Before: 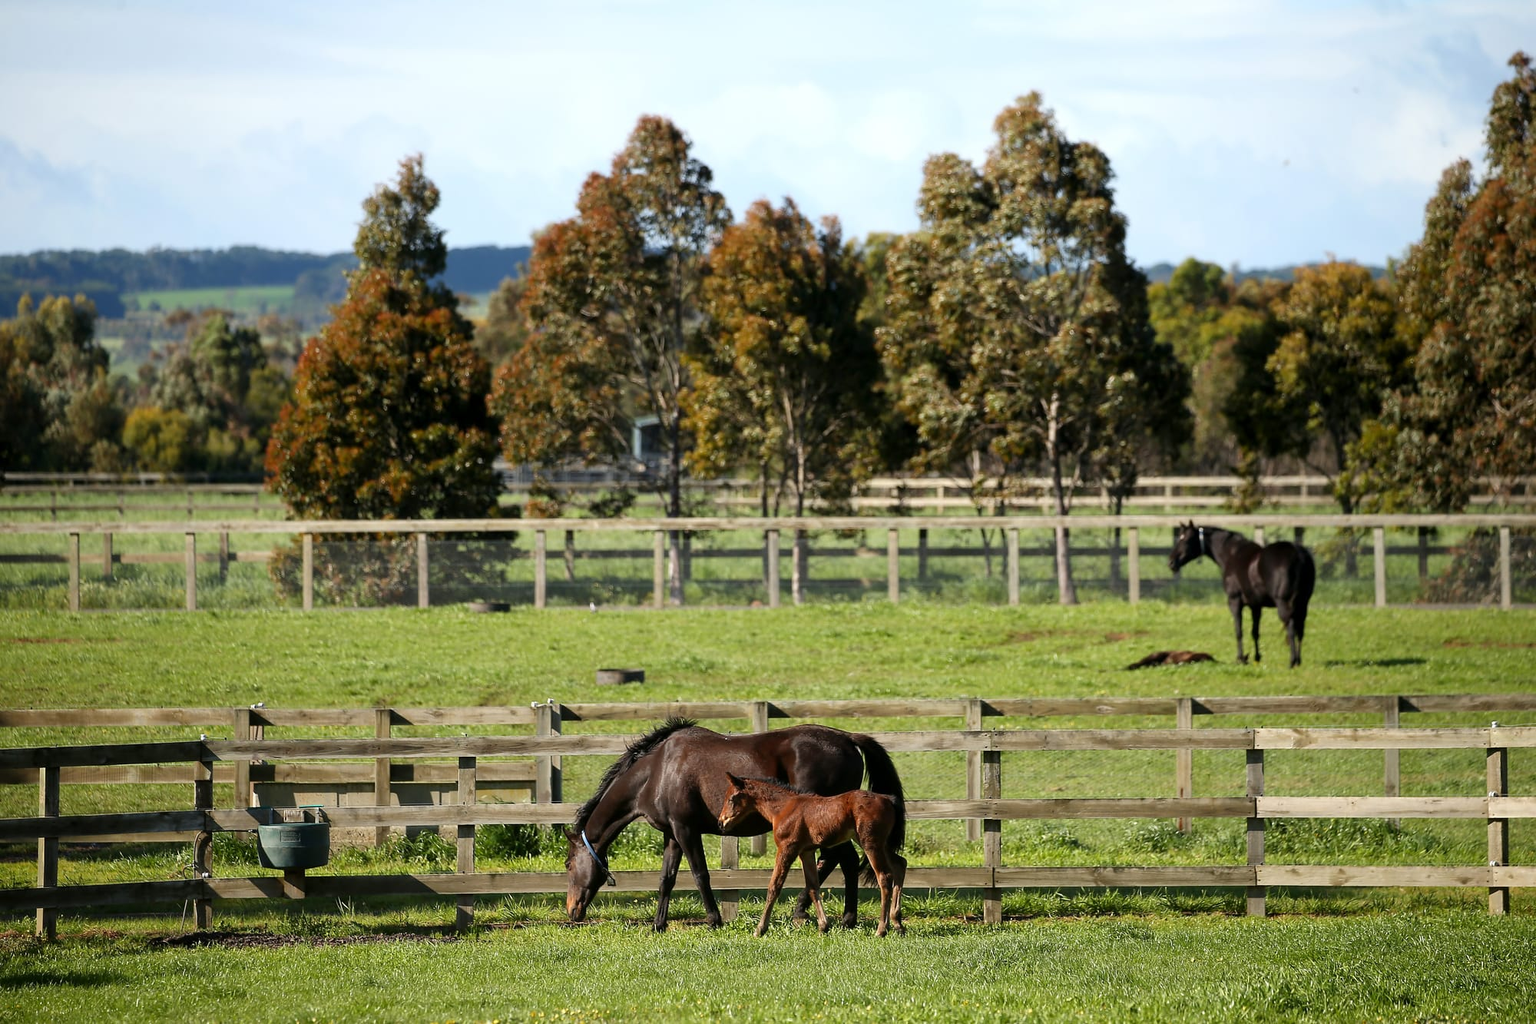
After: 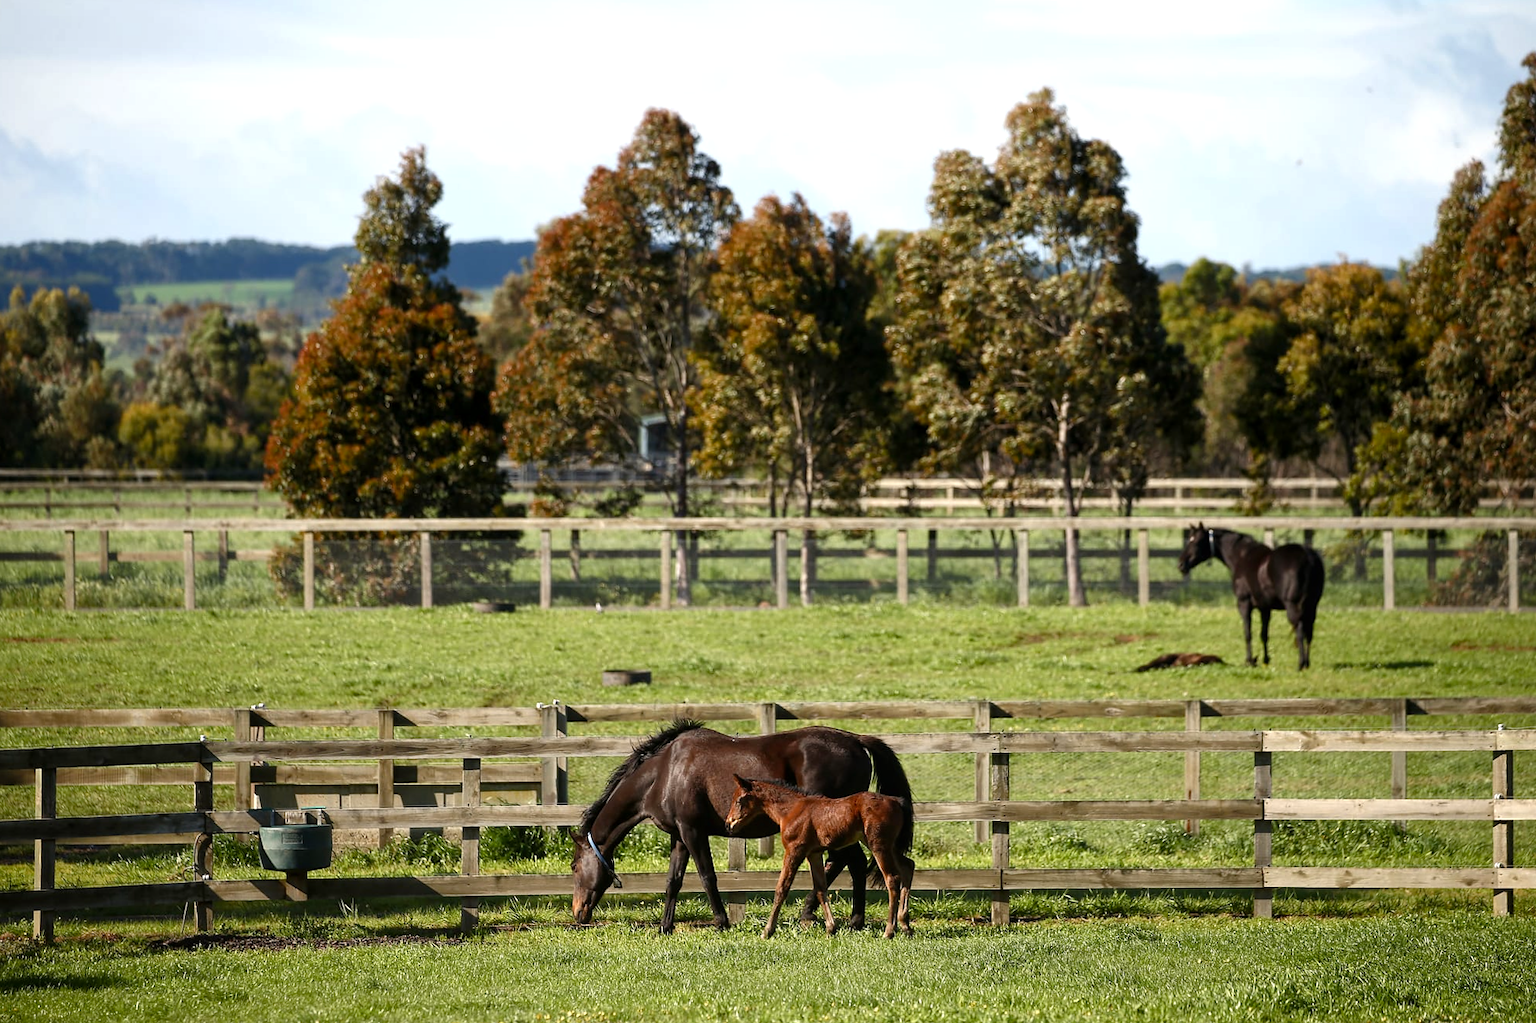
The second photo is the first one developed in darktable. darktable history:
rotate and perspective: rotation 0.174°, lens shift (vertical) 0.013, lens shift (horizontal) 0.019, shear 0.001, automatic cropping original format, crop left 0.007, crop right 0.991, crop top 0.016, crop bottom 0.997
local contrast: highlights 100%, shadows 100%, detail 120%, midtone range 0.2
color balance rgb: shadows lift › chroma 1%, shadows lift › hue 28.8°, power › hue 60°, highlights gain › chroma 1%, highlights gain › hue 60°, global offset › luminance 0.25%, perceptual saturation grading › highlights -20%, perceptual saturation grading › shadows 20%, perceptual brilliance grading › highlights 5%, perceptual brilliance grading › shadows -10%, global vibrance 19.67%
